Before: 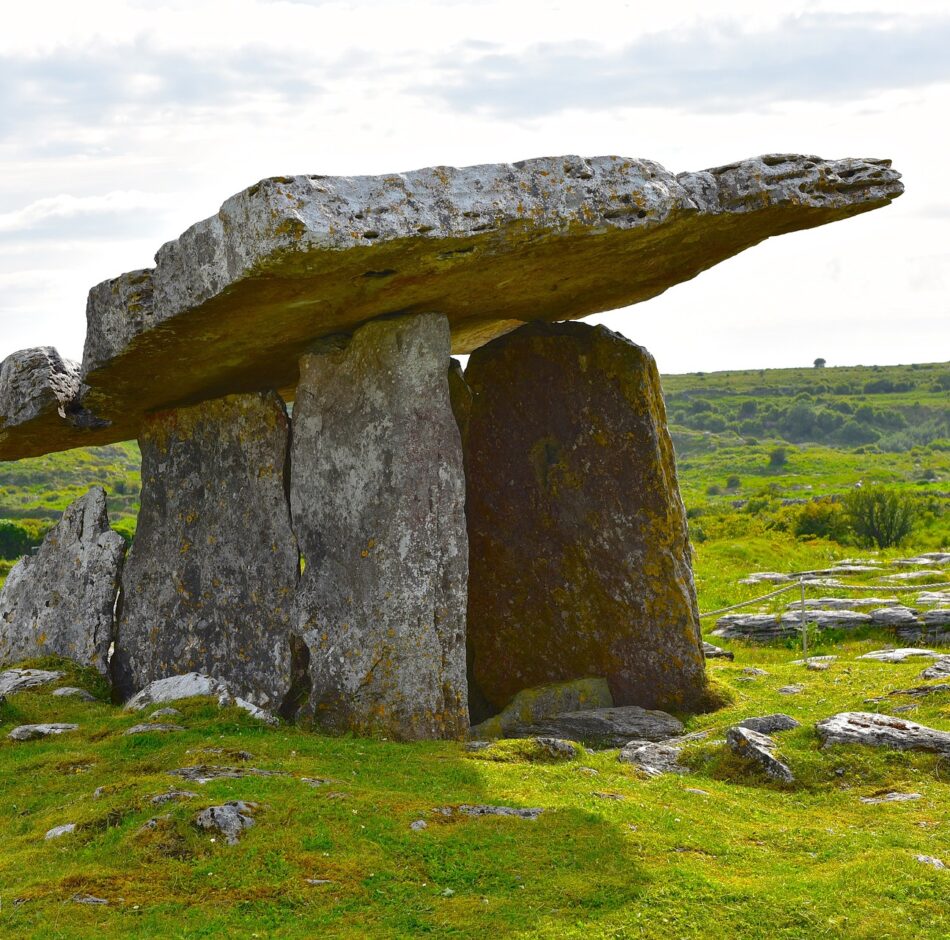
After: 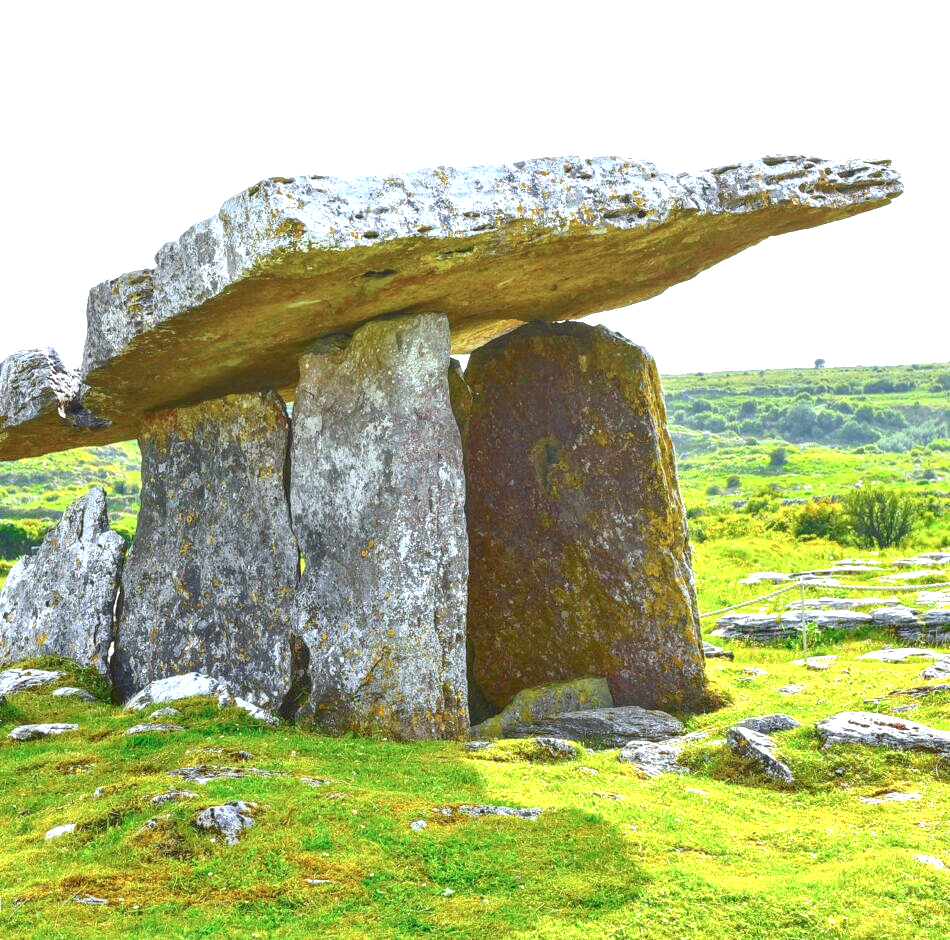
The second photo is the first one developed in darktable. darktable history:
exposure: black level correction 0, exposure 1.462 EV, compensate highlight preservation false
color calibration: illuminant custom, x 0.368, y 0.373, temperature 4329.59 K
local contrast: on, module defaults
